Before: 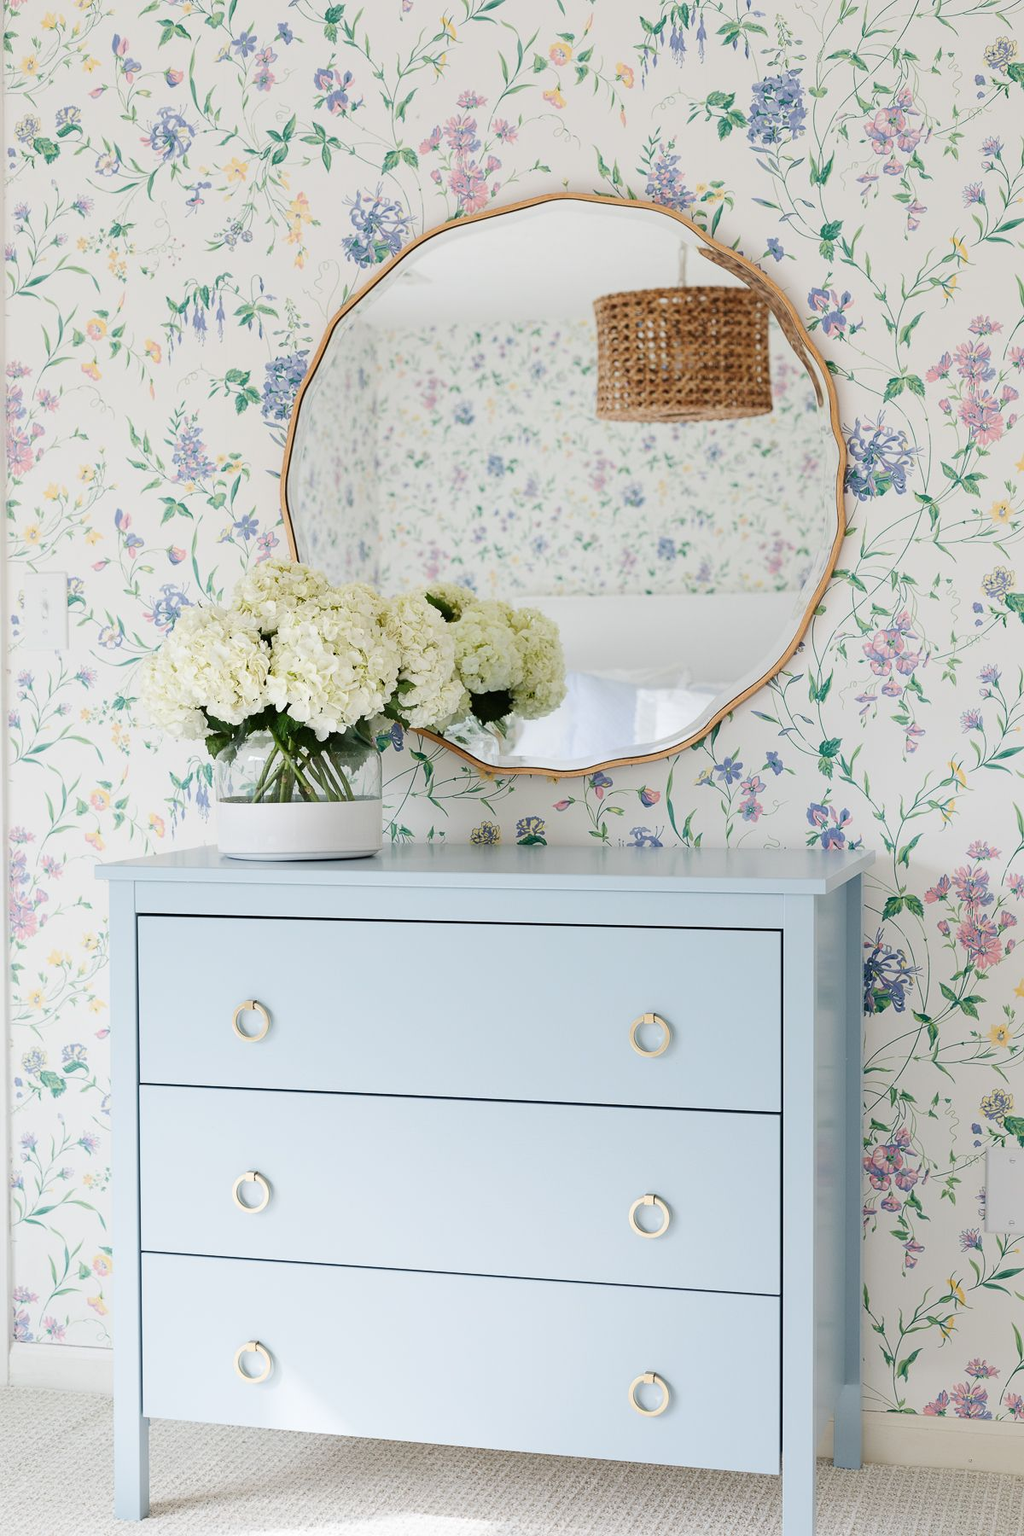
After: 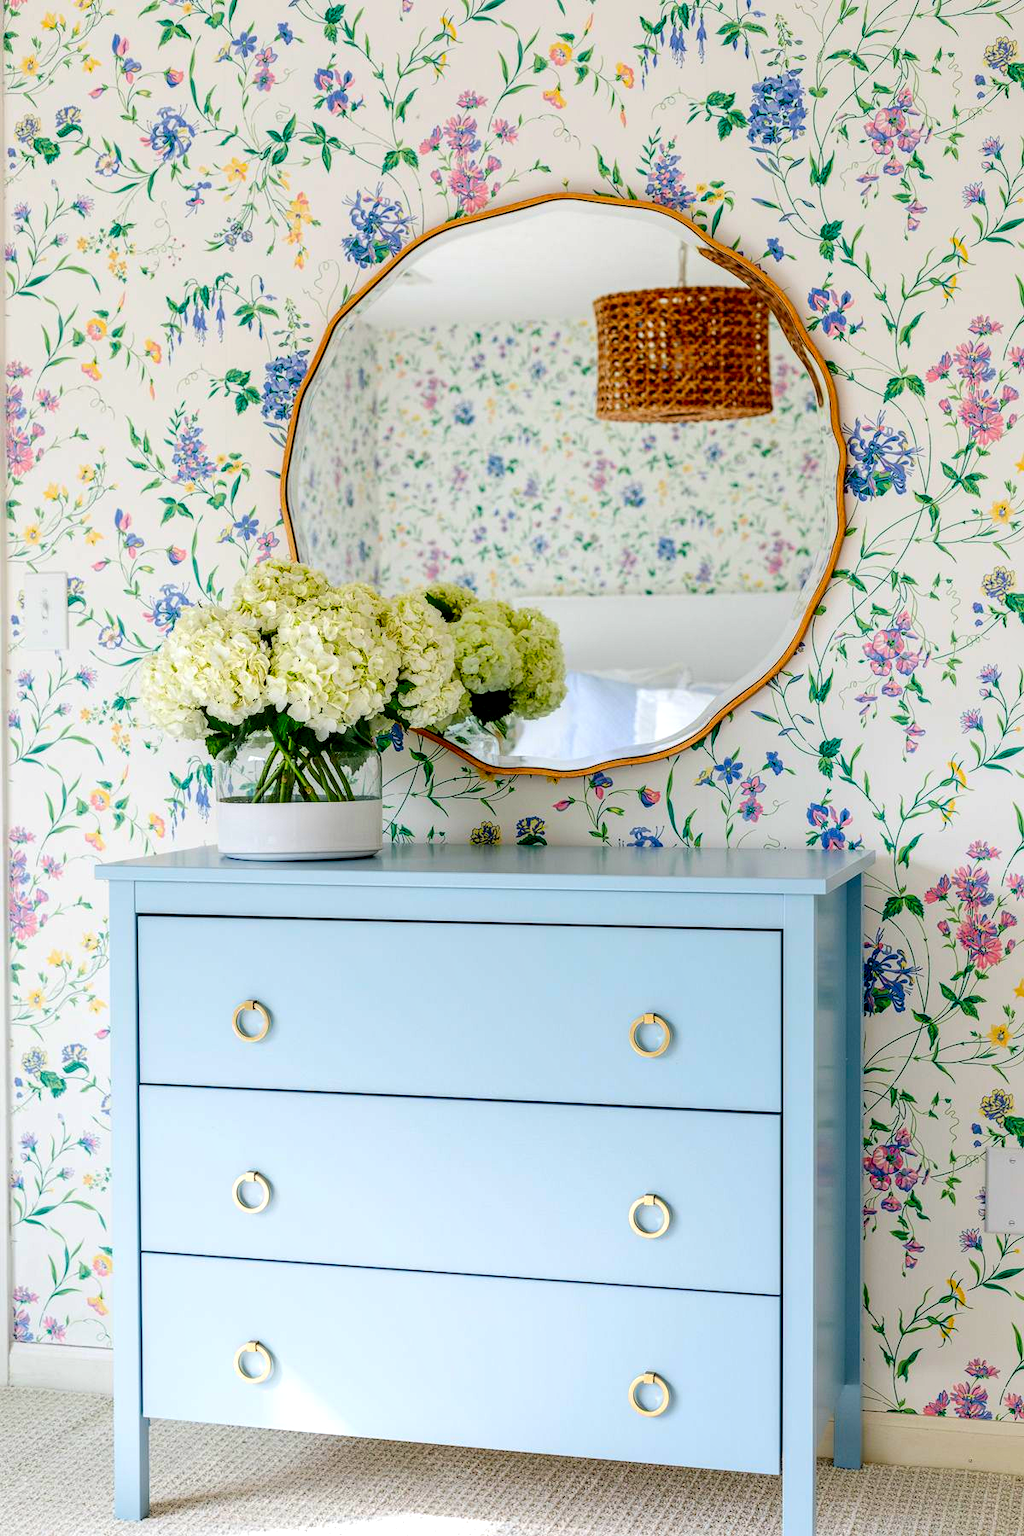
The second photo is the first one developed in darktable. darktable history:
color correction: highlights b* -0.049, saturation 2.17
local contrast: highlights 5%, shadows 4%, detail 182%
